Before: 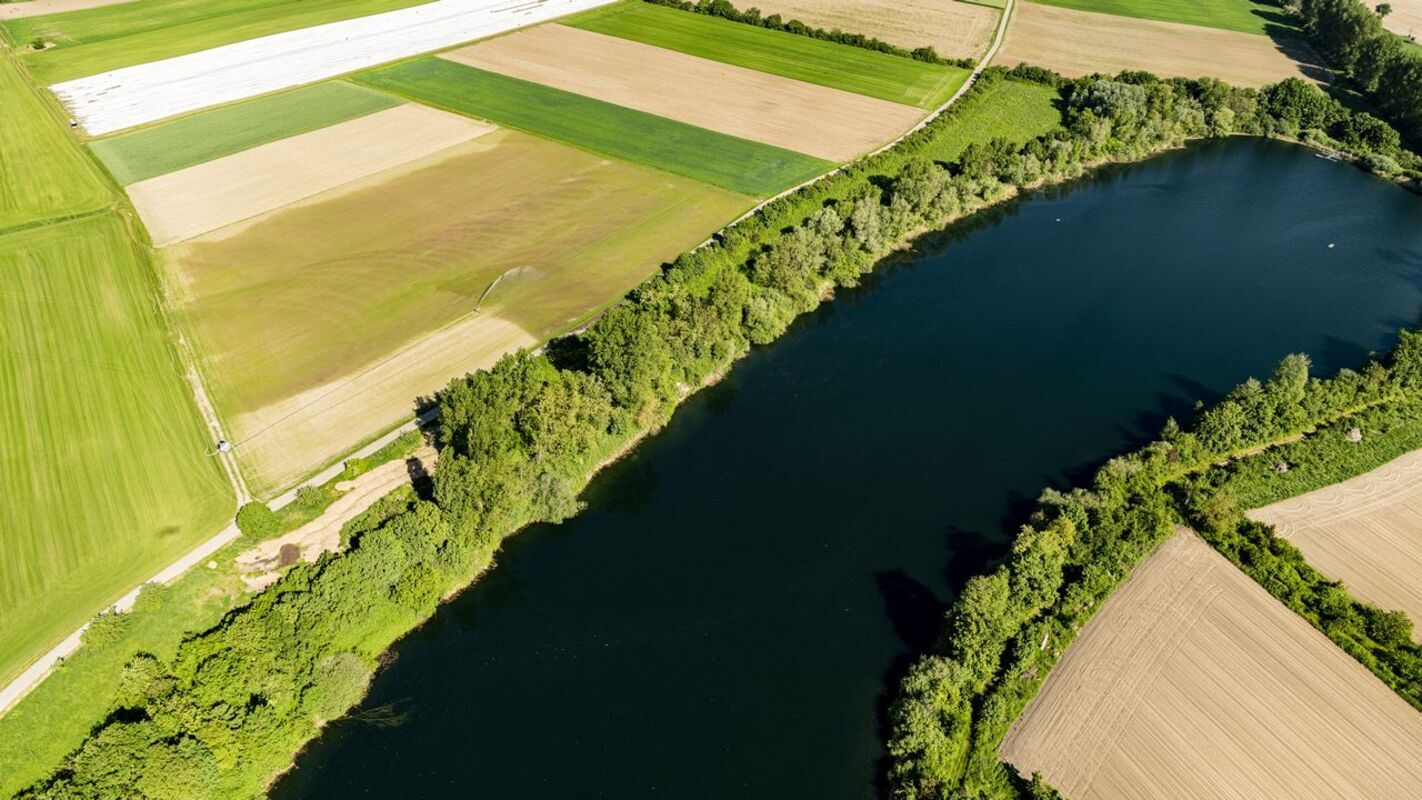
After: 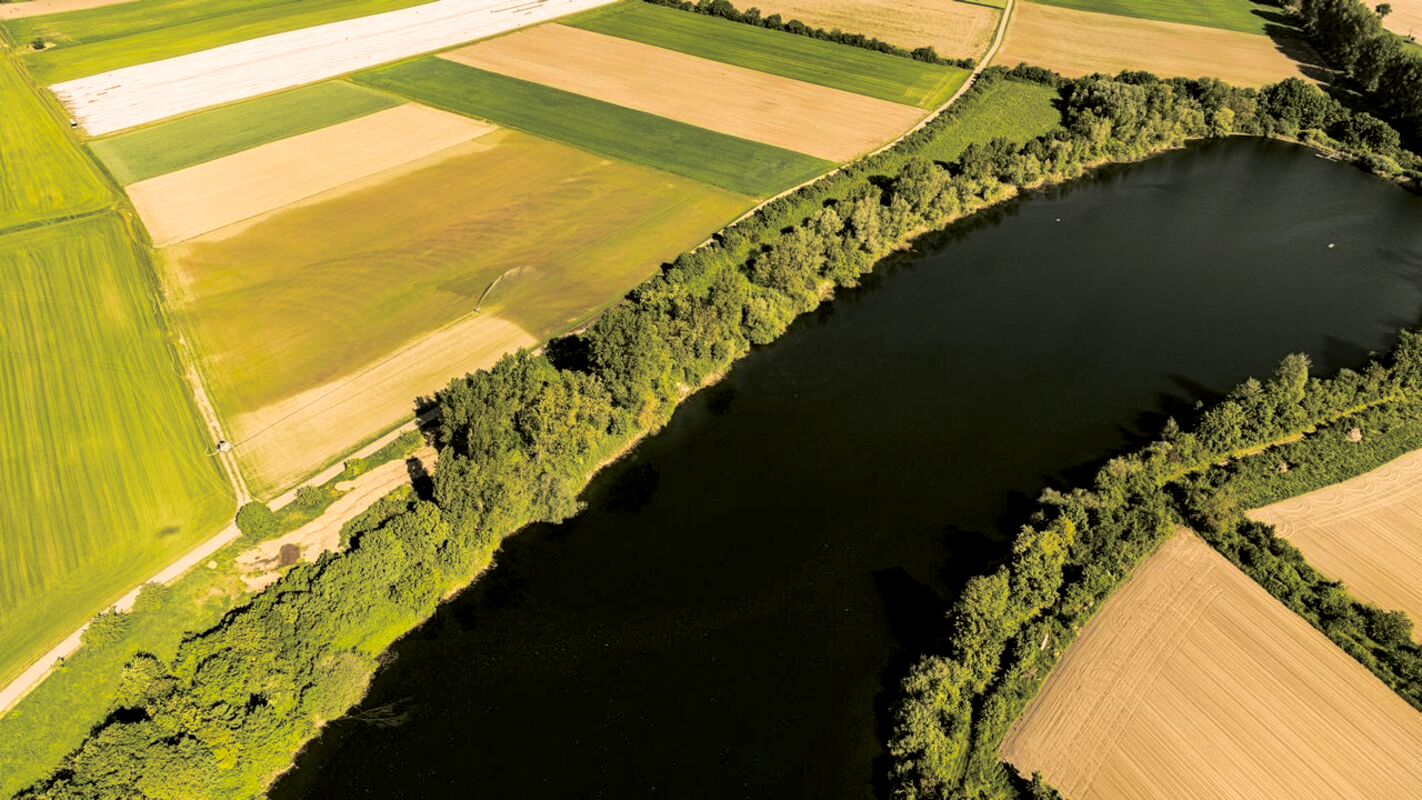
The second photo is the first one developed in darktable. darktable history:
split-toning: shadows › hue 36°, shadows › saturation 0.05, highlights › hue 10.8°, highlights › saturation 0.15, compress 40%
color correction: highlights a* 8.98, highlights b* 15.09, shadows a* -0.49, shadows b* 26.52
